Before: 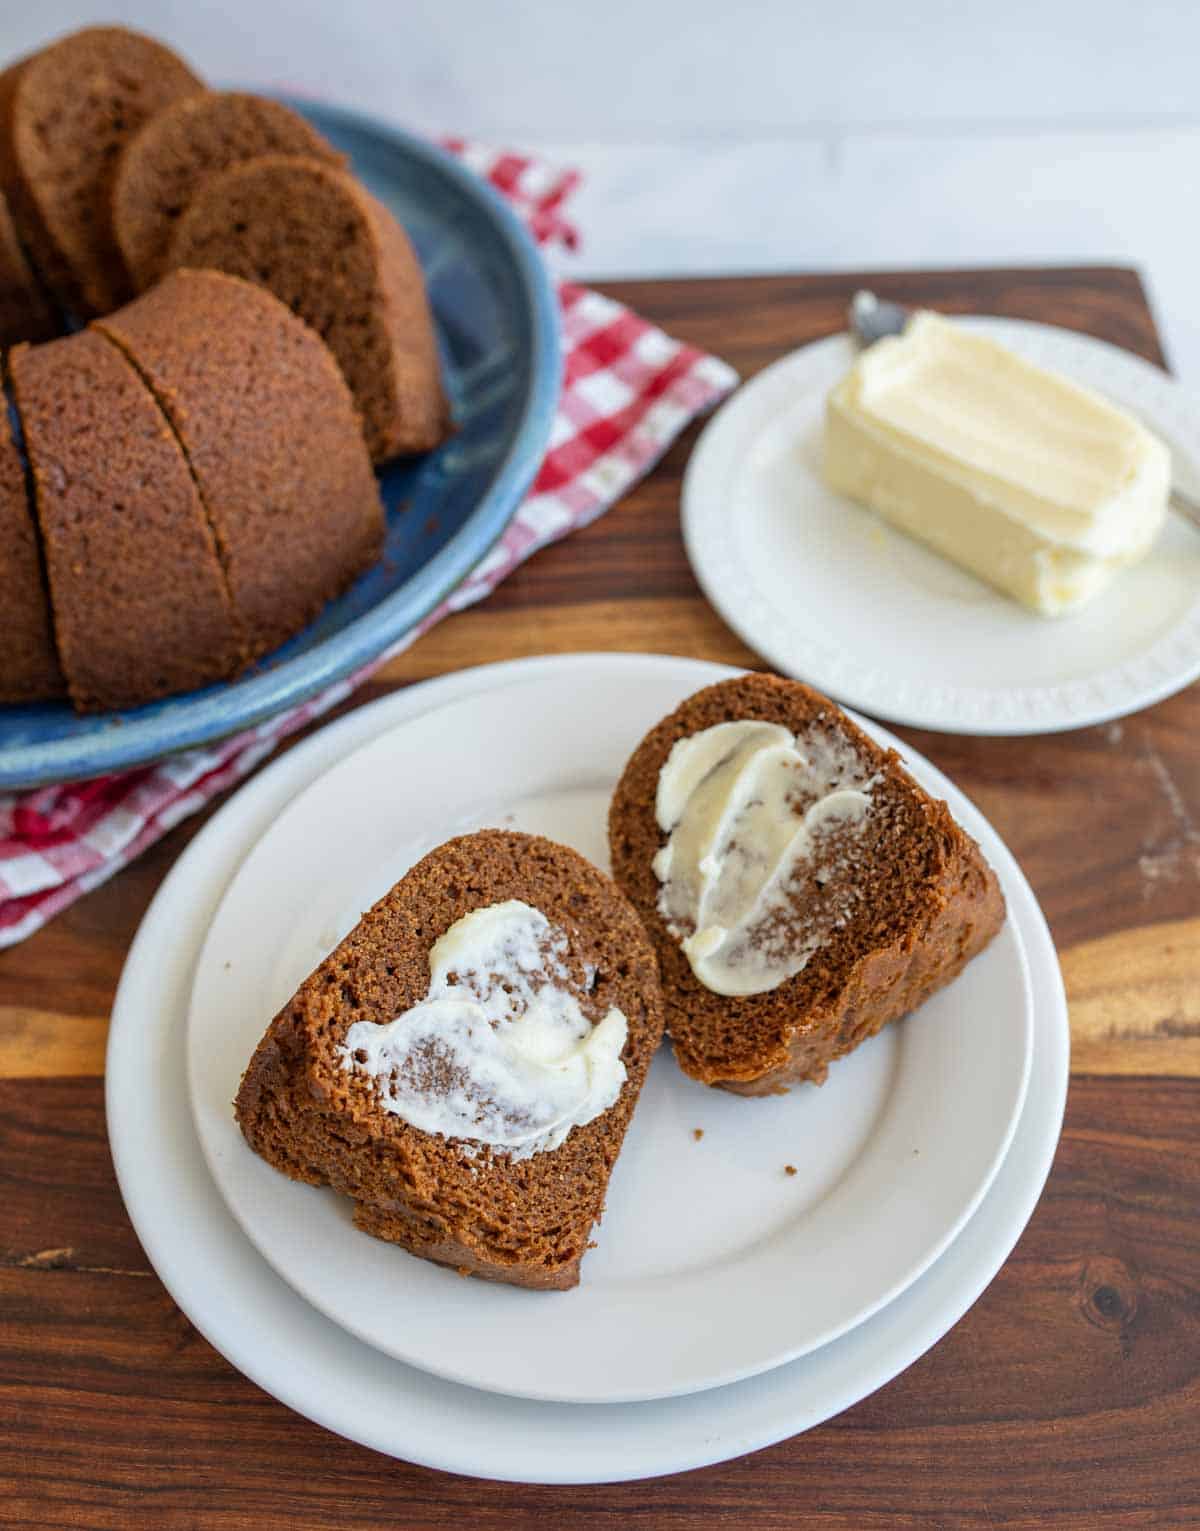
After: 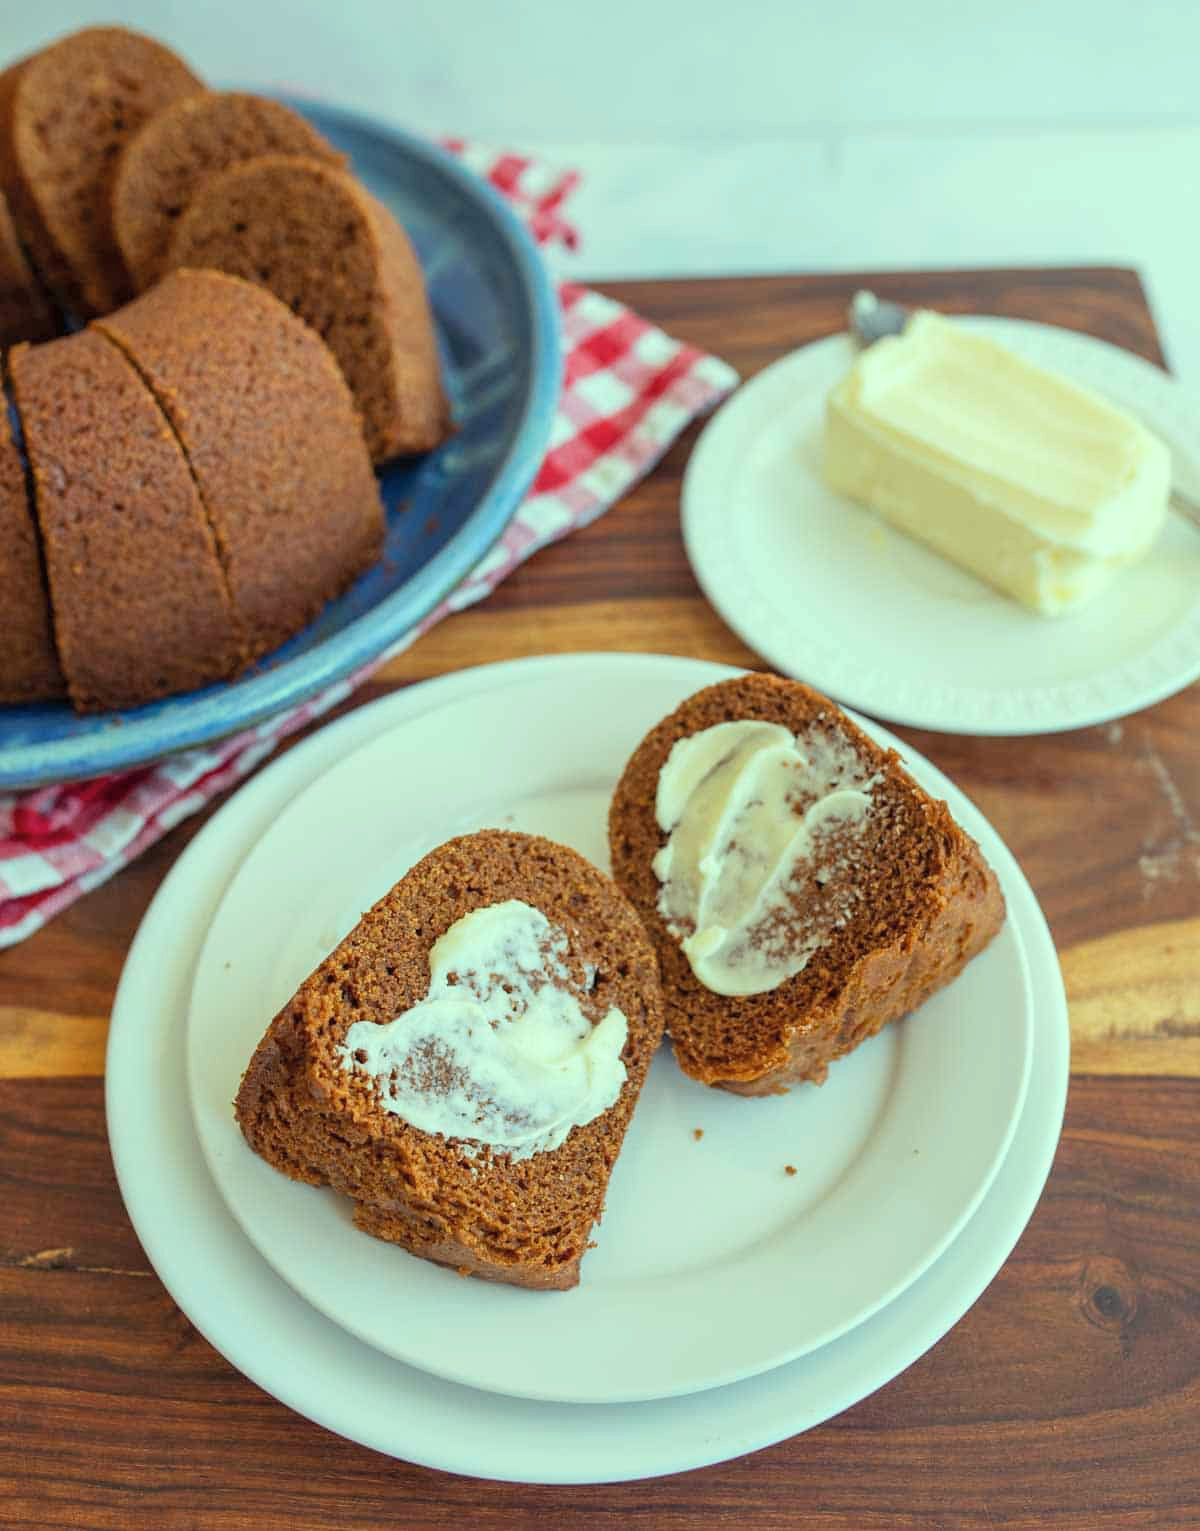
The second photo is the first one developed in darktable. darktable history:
color balance rgb: highlights gain › luminance 15.132%, highlights gain › chroma 6.974%, highlights gain › hue 128.11°, linear chroma grading › shadows -7.788%, linear chroma grading › global chroma 9.861%, perceptual saturation grading › global saturation -2.278%, perceptual saturation grading › highlights -7.283%, perceptual saturation grading › mid-tones 8.61%, perceptual saturation grading › shadows 3.297%, contrast -9.582%
contrast brightness saturation: contrast 0.047, brightness 0.063, saturation 0.007
